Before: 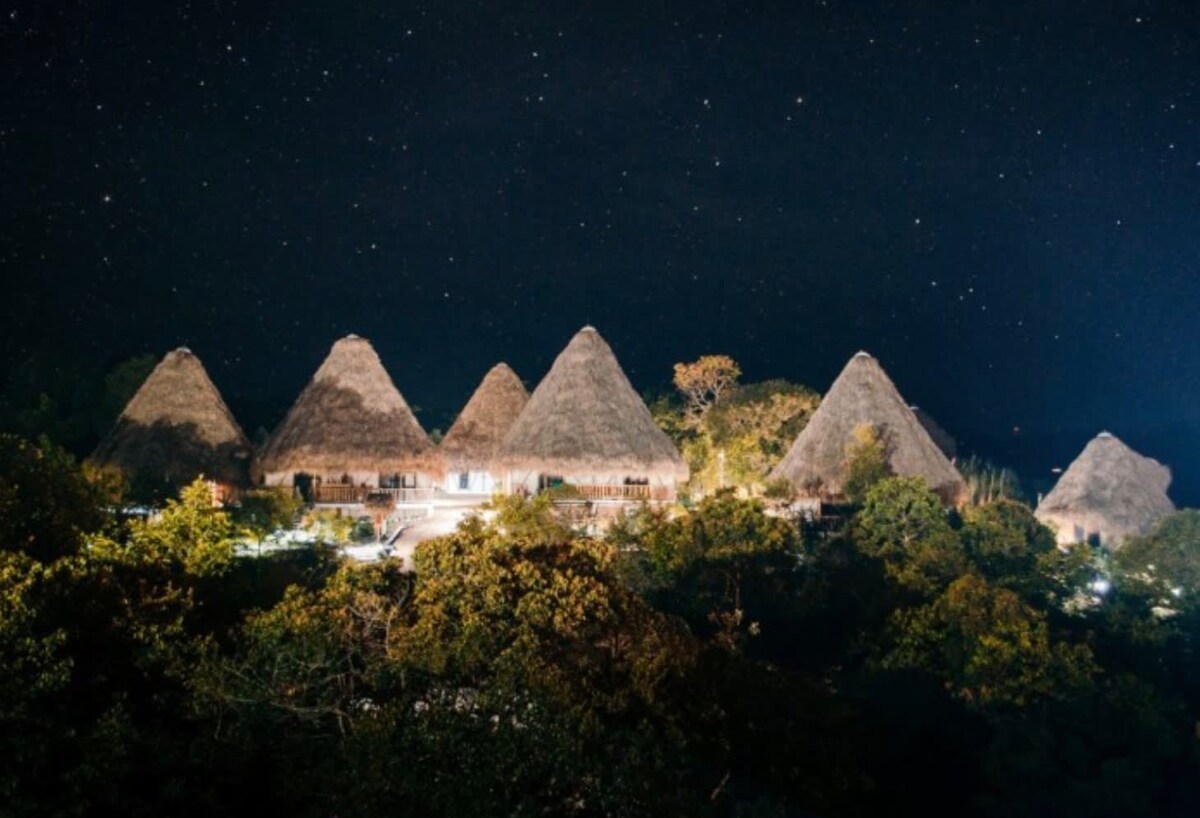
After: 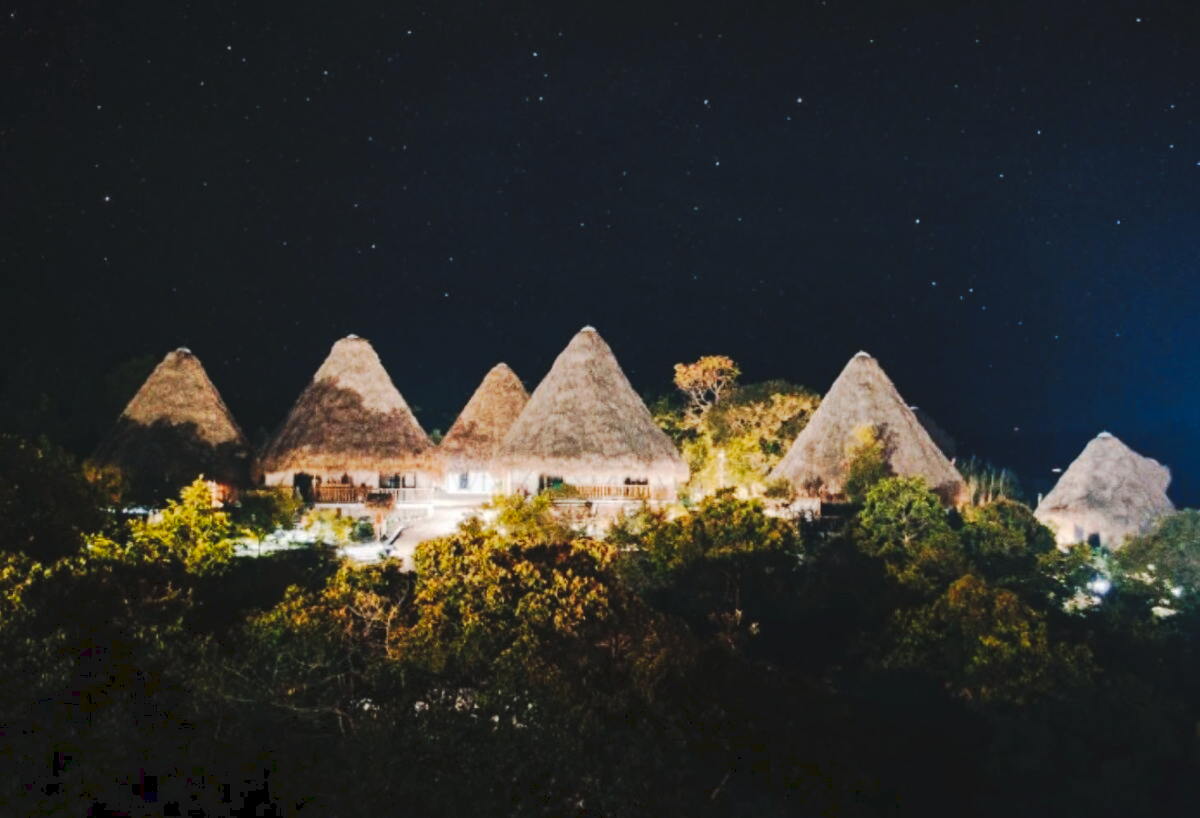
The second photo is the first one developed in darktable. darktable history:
tone curve: curves: ch0 [(0, 0) (0.003, 0.062) (0.011, 0.07) (0.025, 0.083) (0.044, 0.094) (0.069, 0.105) (0.1, 0.117) (0.136, 0.136) (0.177, 0.164) (0.224, 0.201) (0.277, 0.256) (0.335, 0.335) (0.399, 0.424) (0.468, 0.529) (0.543, 0.641) (0.623, 0.725) (0.709, 0.787) (0.801, 0.849) (0.898, 0.917) (1, 1)], preserve colors none
local contrast: mode bilateral grid, contrast 15, coarseness 36, detail 105%, midtone range 0.2
